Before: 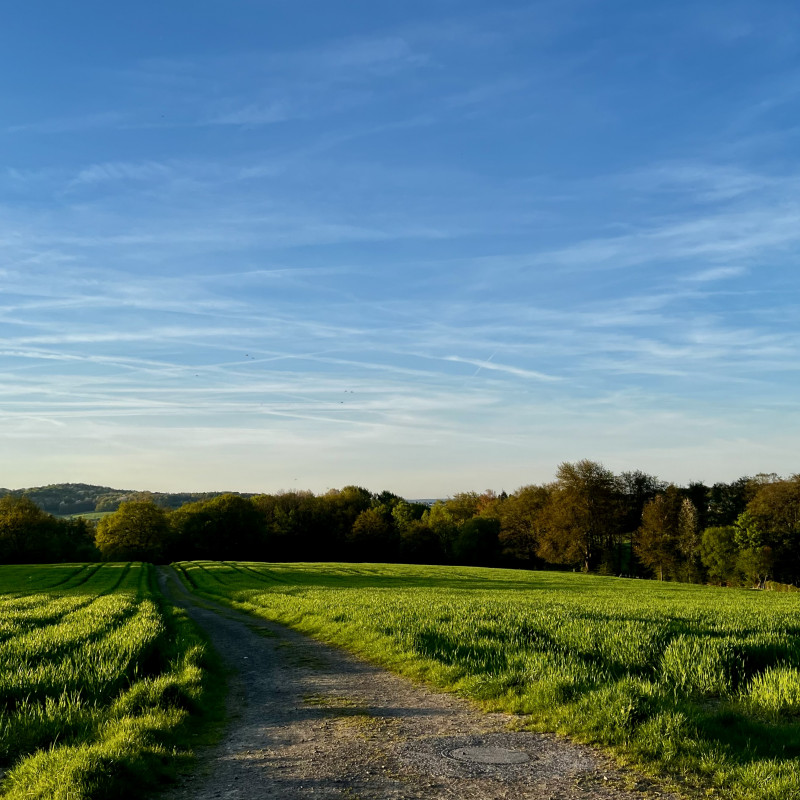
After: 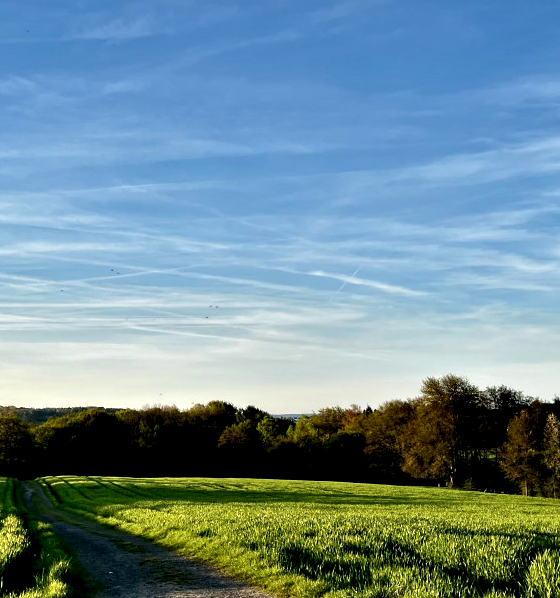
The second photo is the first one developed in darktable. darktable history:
contrast equalizer: y [[0.6 ×6], [0.55 ×6], [0 ×6], [0 ×6], [0 ×6]]
crop and rotate: left 16.97%, top 10.664%, right 12.91%, bottom 14.463%
exposure: exposure 0.081 EV, compensate highlight preservation false
